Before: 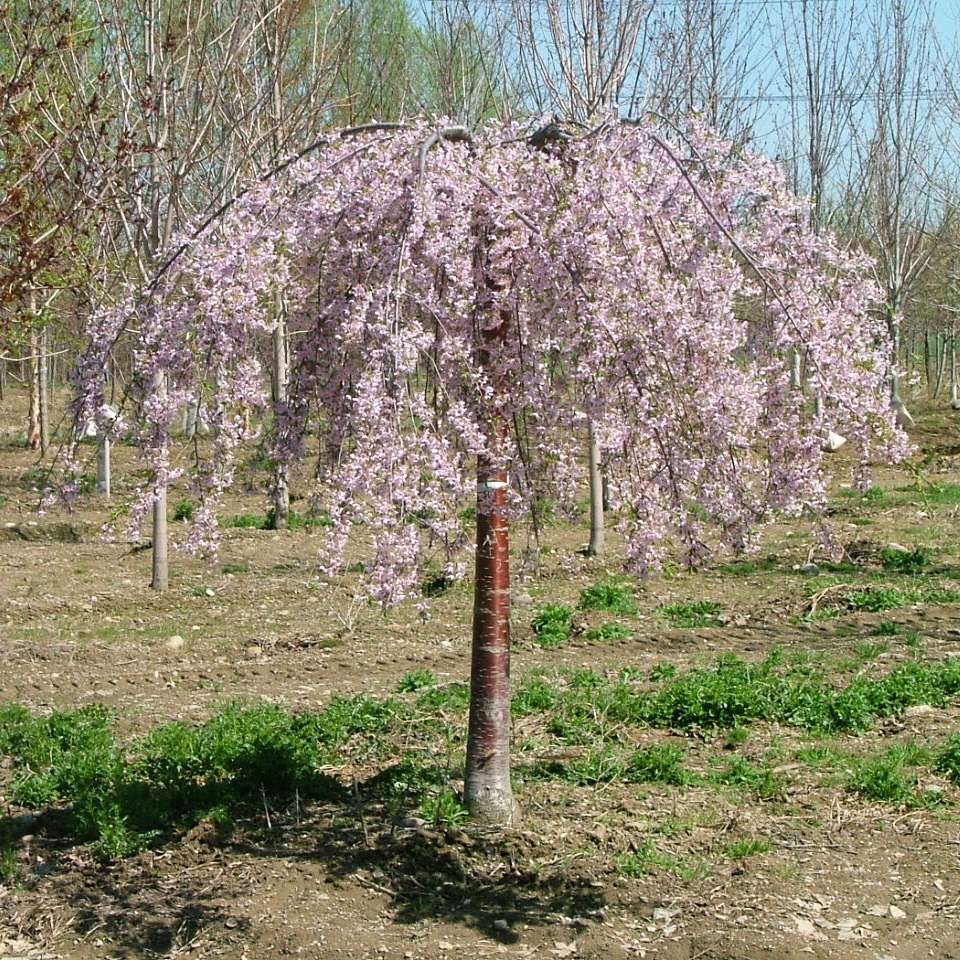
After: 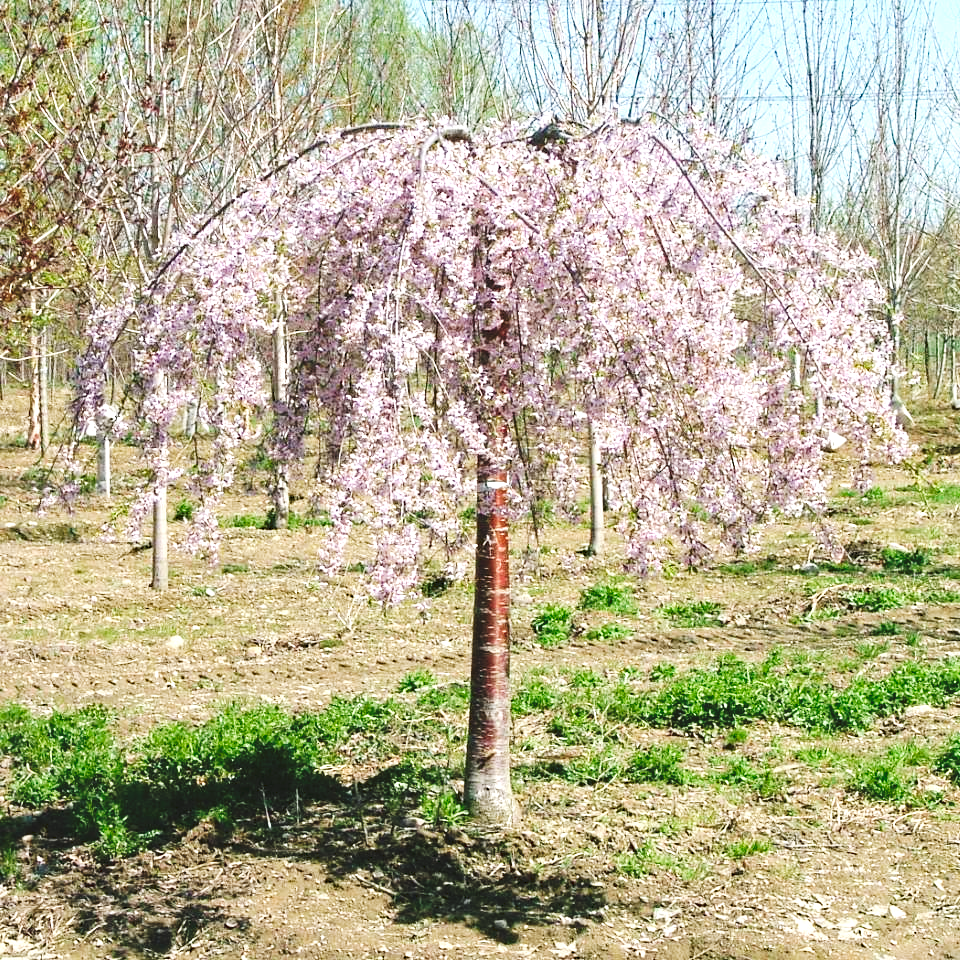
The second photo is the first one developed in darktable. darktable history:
tone equalizer: -8 EV -0.713 EV, -7 EV -0.709 EV, -6 EV -0.602 EV, -5 EV -0.372 EV, -3 EV 0.378 EV, -2 EV 0.6 EV, -1 EV 0.685 EV, +0 EV 0.778 EV, smoothing diameter 24.9%, edges refinement/feathering 6.26, preserve details guided filter
tone curve: curves: ch0 [(0, 0) (0.003, 0.065) (0.011, 0.072) (0.025, 0.09) (0.044, 0.104) (0.069, 0.116) (0.1, 0.127) (0.136, 0.15) (0.177, 0.184) (0.224, 0.223) (0.277, 0.28) (0.335, 0.361) (0.399, 0.443) (0.468, 0.525) (0.543, 0.616) (0.623, 0.713) (0.709, 0.79) (0.801, 0.866) (0.898, 0.933) (1, 1)], preserve colors none
haze removal: compatibility mode true, adaptive false
